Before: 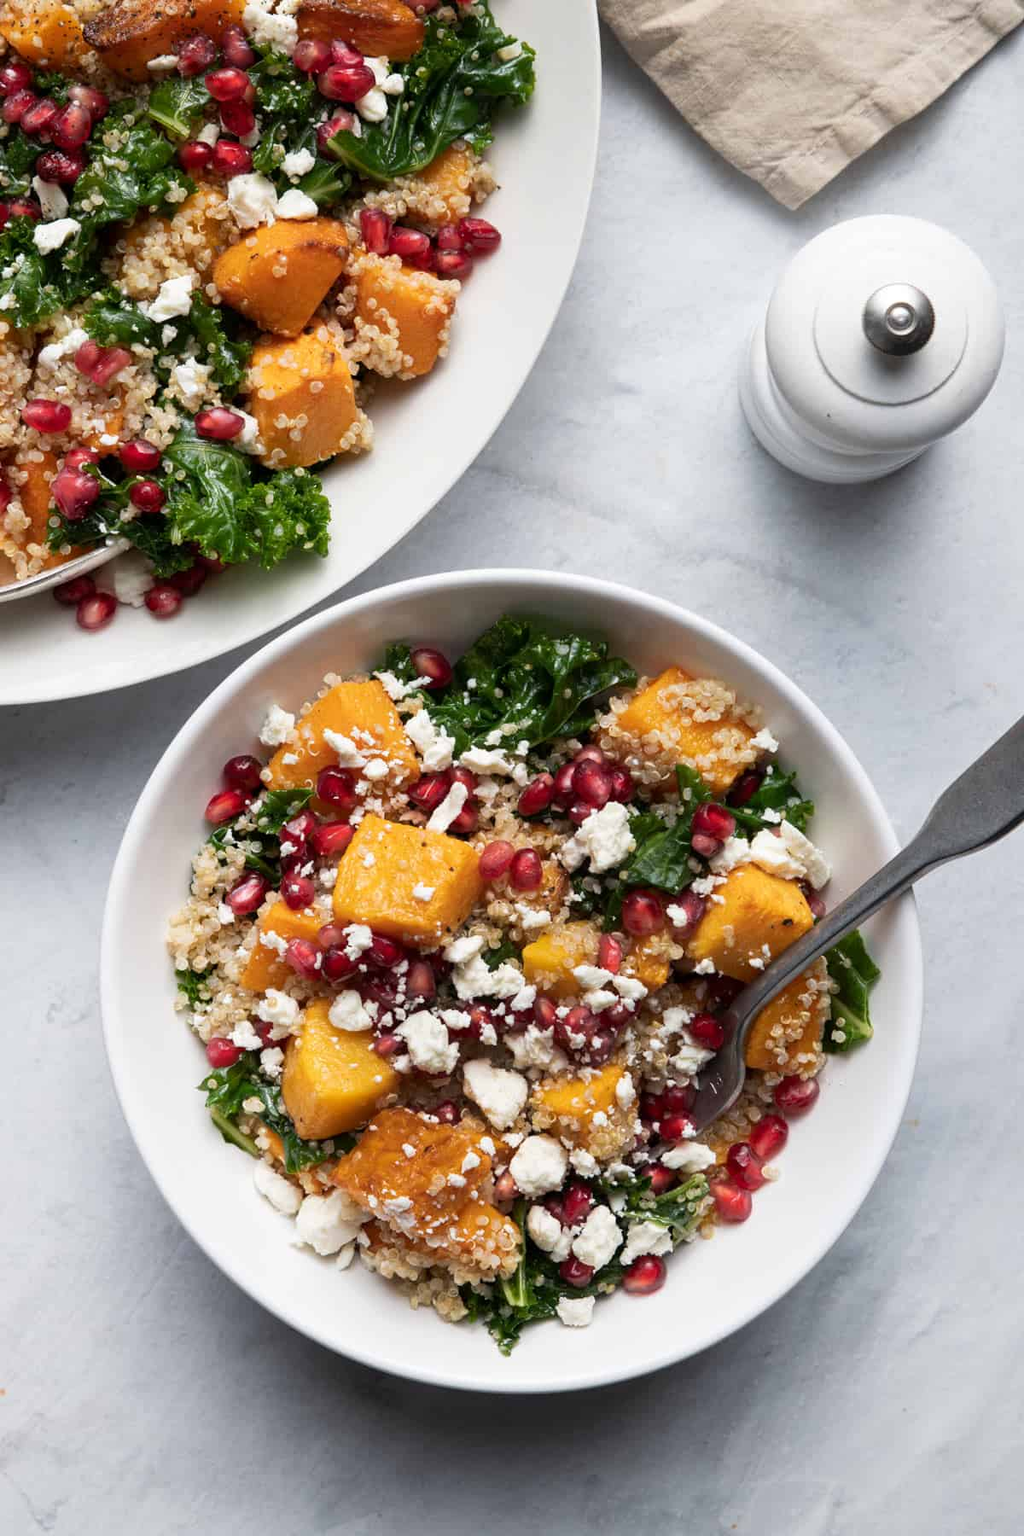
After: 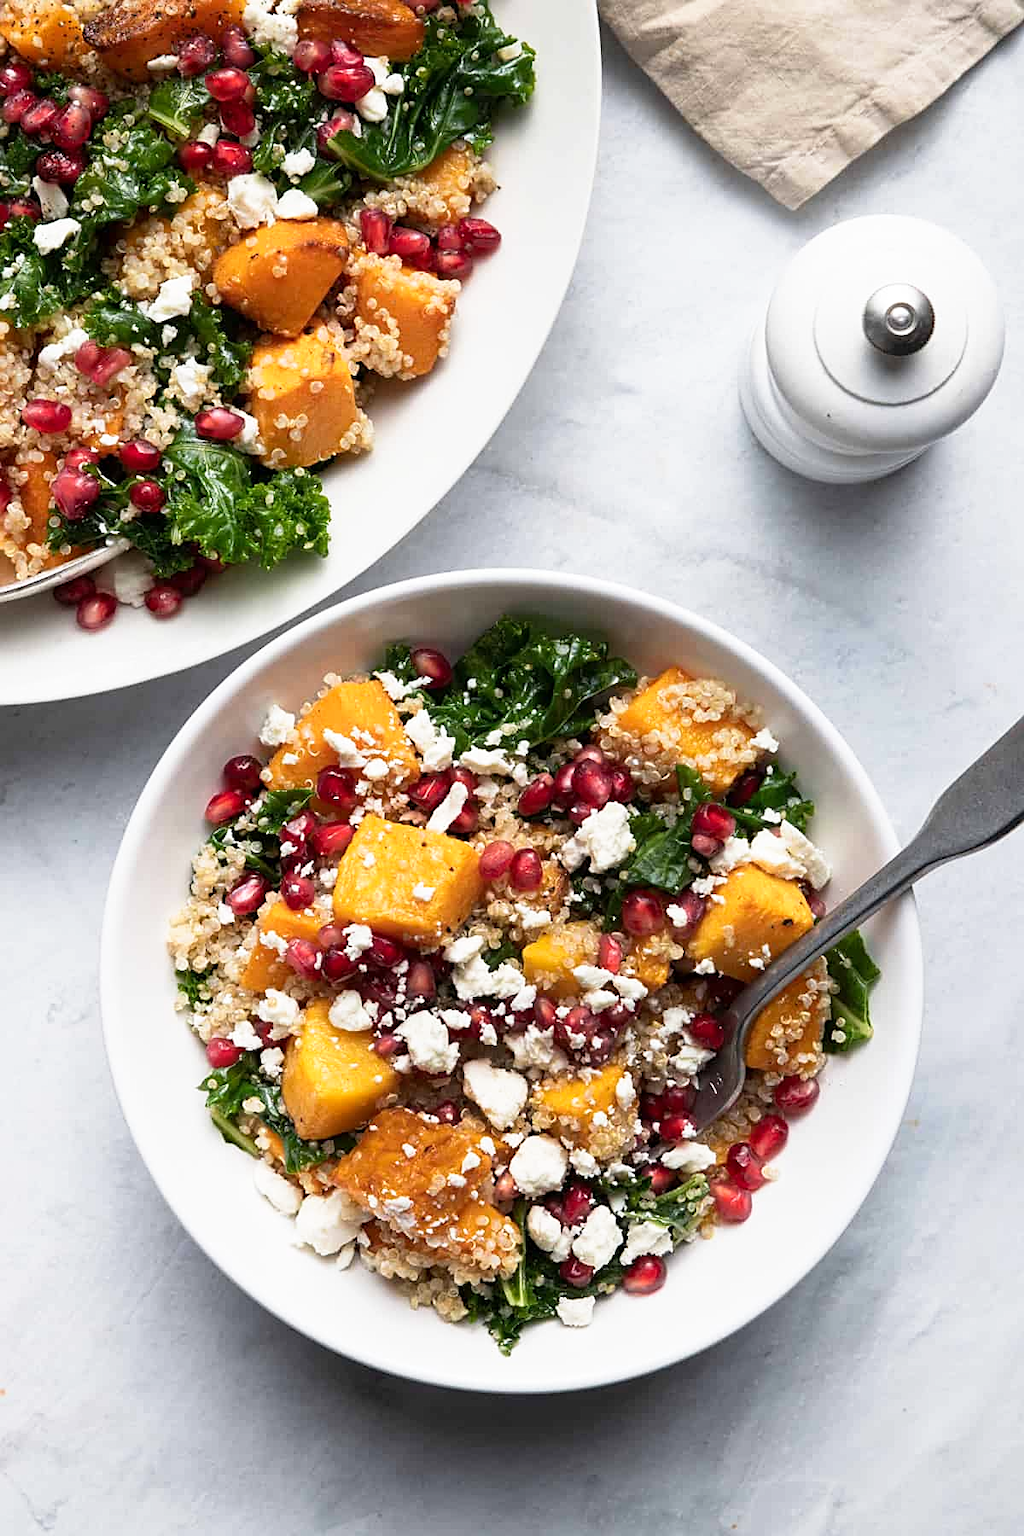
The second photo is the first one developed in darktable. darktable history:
tone curve: curves: ch0 [(0, 0) (0.003, 0.003) (0.011, 0.012) (0.025, 0.027) (0.044, 0.048) (0.069, 0.076) (0.1, 0.109) (0.136, 0.148) (0.177, 0.194) (0.224, 0.245) (0.277, 0.303) (0.335, 0.366) (0.399, 0.436) (0.468, 0.511) (0.543, 0.593) (0.623, 0.681) (0.709, 0.775) (0.801, 0.875) (0.898, 0.954) (1, 1)], preserve colors none
sharpen: on, module defaults
